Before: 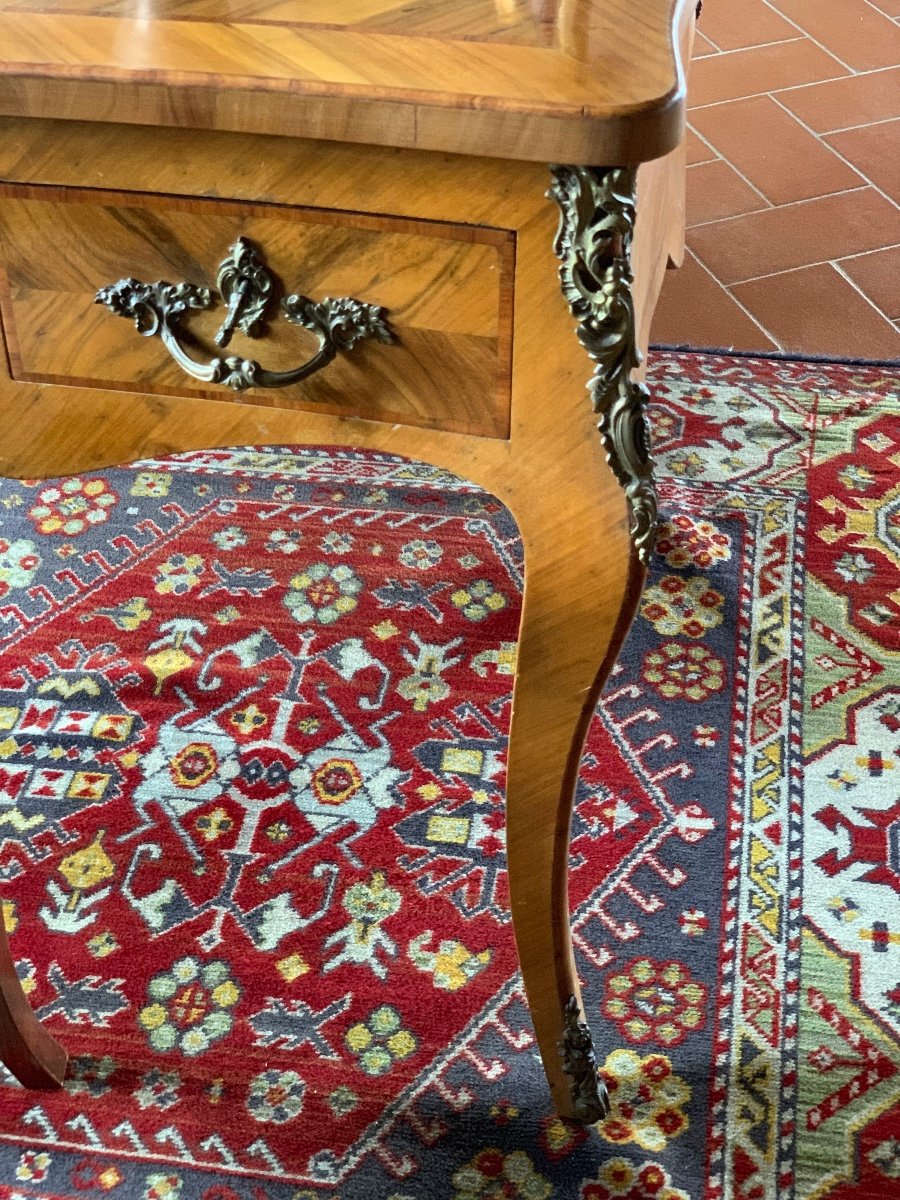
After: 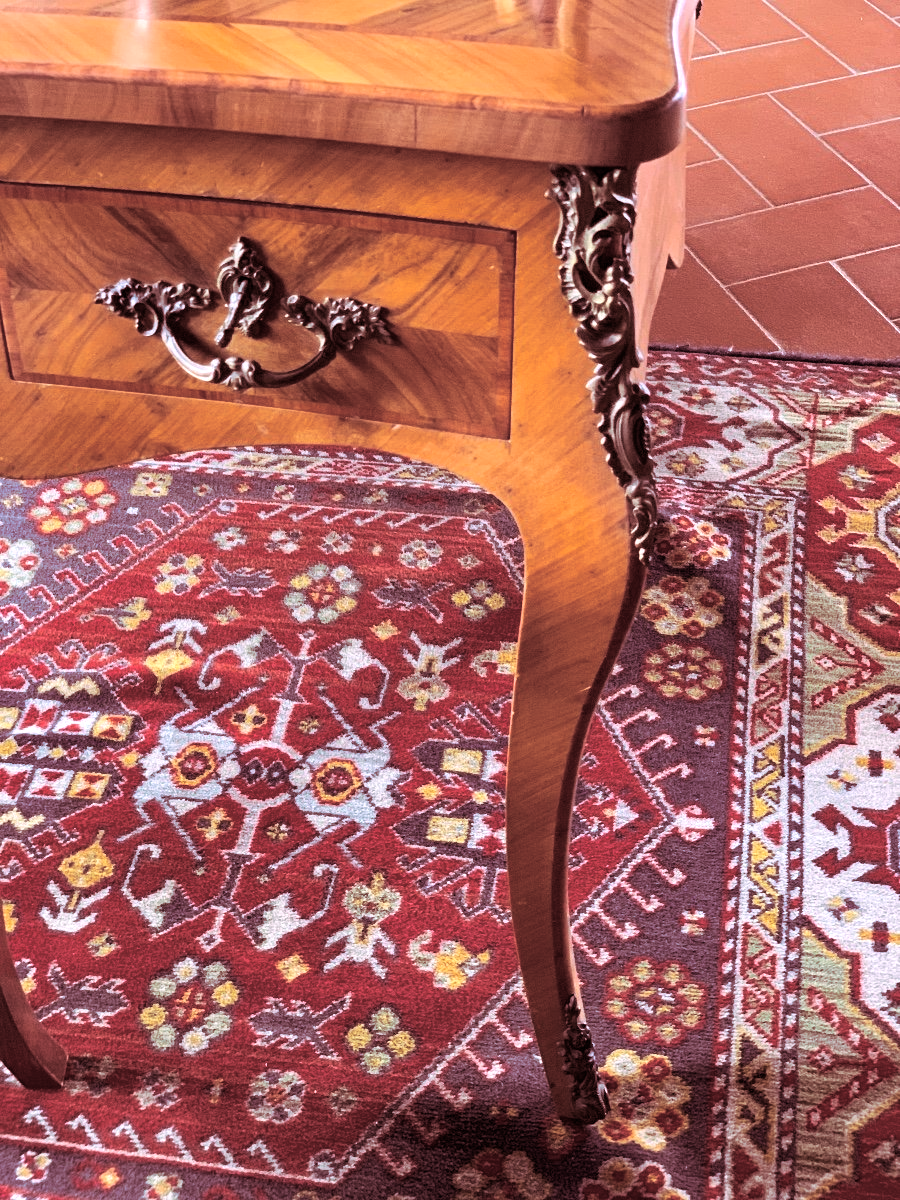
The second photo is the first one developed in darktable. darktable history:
white balance: red 1.188, blue 1.11
split-toning: highlights › hue 187.2°, highlights › saturation 0.83, balance -68.05, compress 56.43%
